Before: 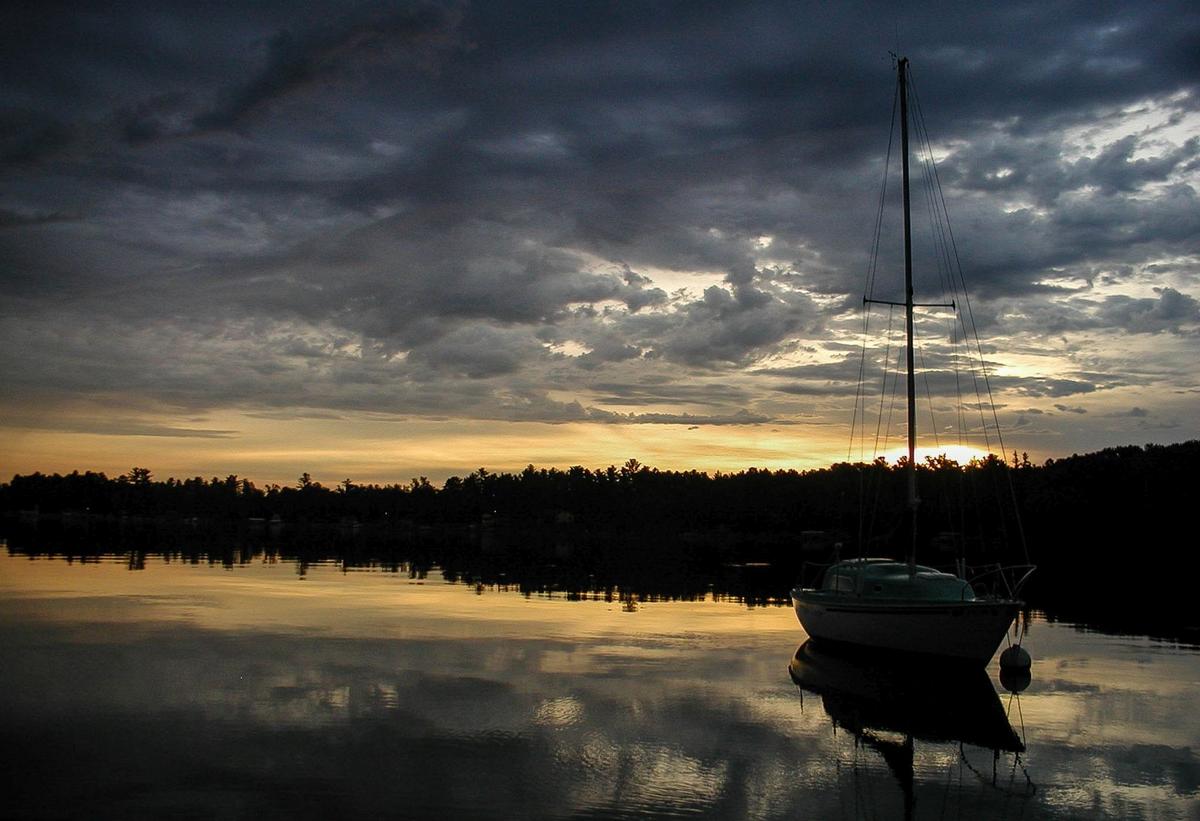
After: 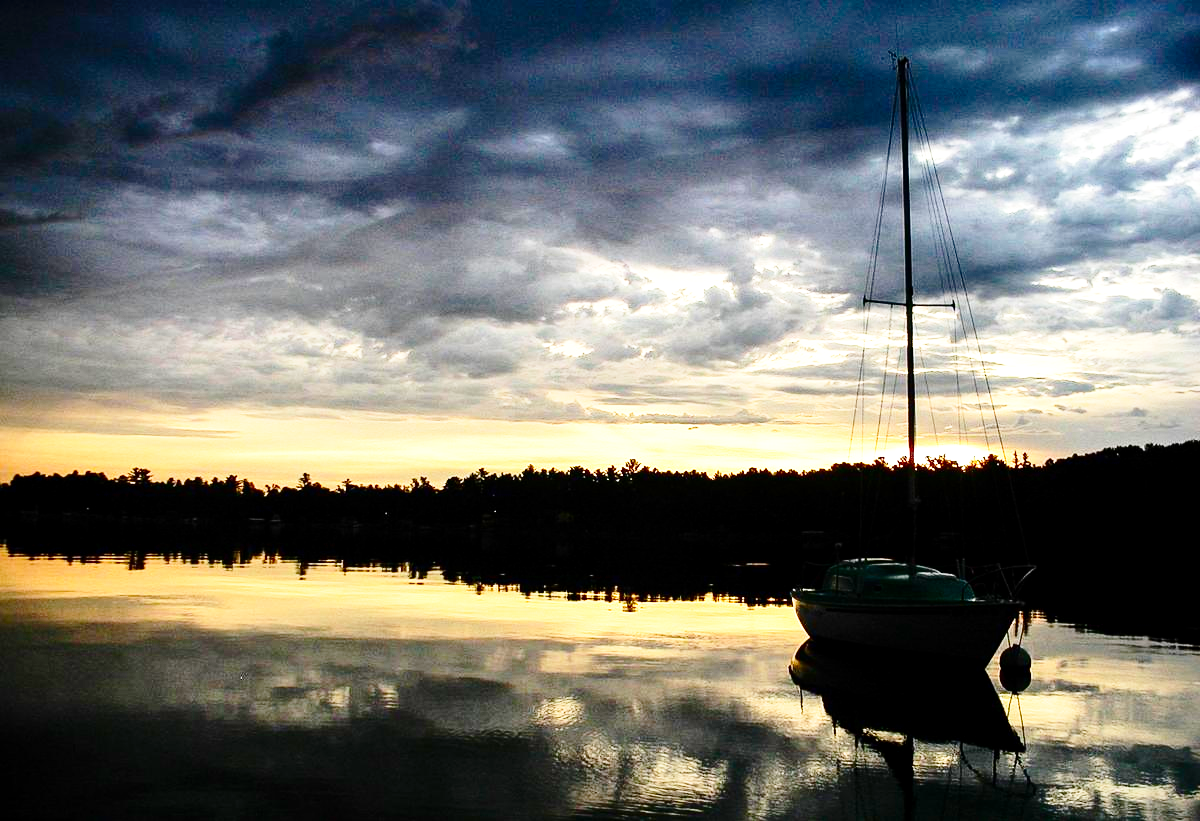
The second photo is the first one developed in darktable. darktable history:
contrast brightness saturation: contrast 0.2, brightness -0.11, saturation 0.1
exposure: black level correction 0.001, exposure 0.955 EV, compensate exposure bias true, compensate highlight preservation false
base curve: curves: ch0 [(0, 0) (0.028, 0.03) (0.121, 0.232) (0.46, 0.748) (0.859, 0.968) (1, 1)], preserve colors none
